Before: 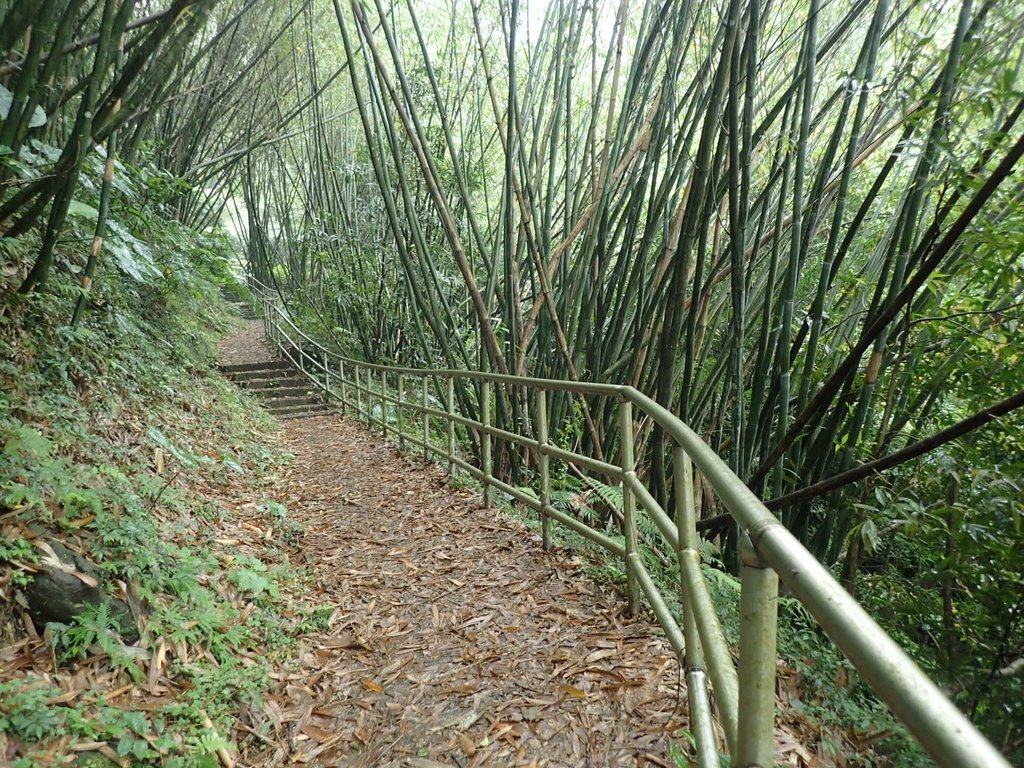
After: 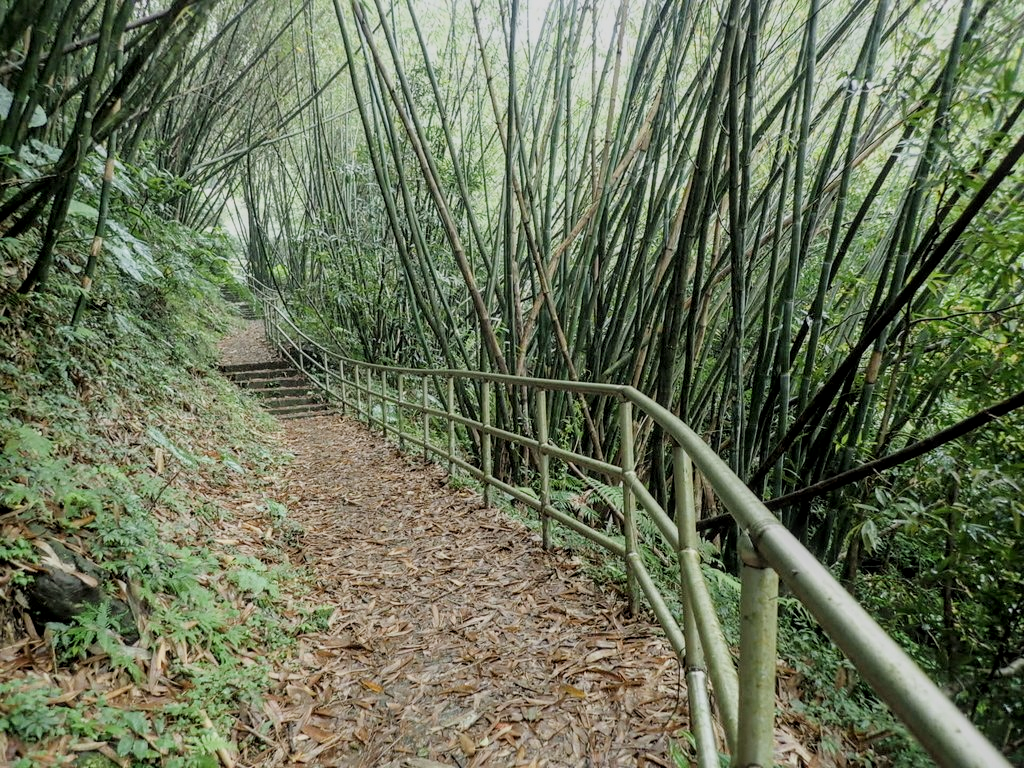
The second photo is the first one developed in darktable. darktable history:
filmic rgb: black relative exposure -7.65 EV, white relative exposure 4.56 EV, hardness 3.61
local contrast: highlights 53%, shadows 52%, detail 130%, midtone range 0.452
